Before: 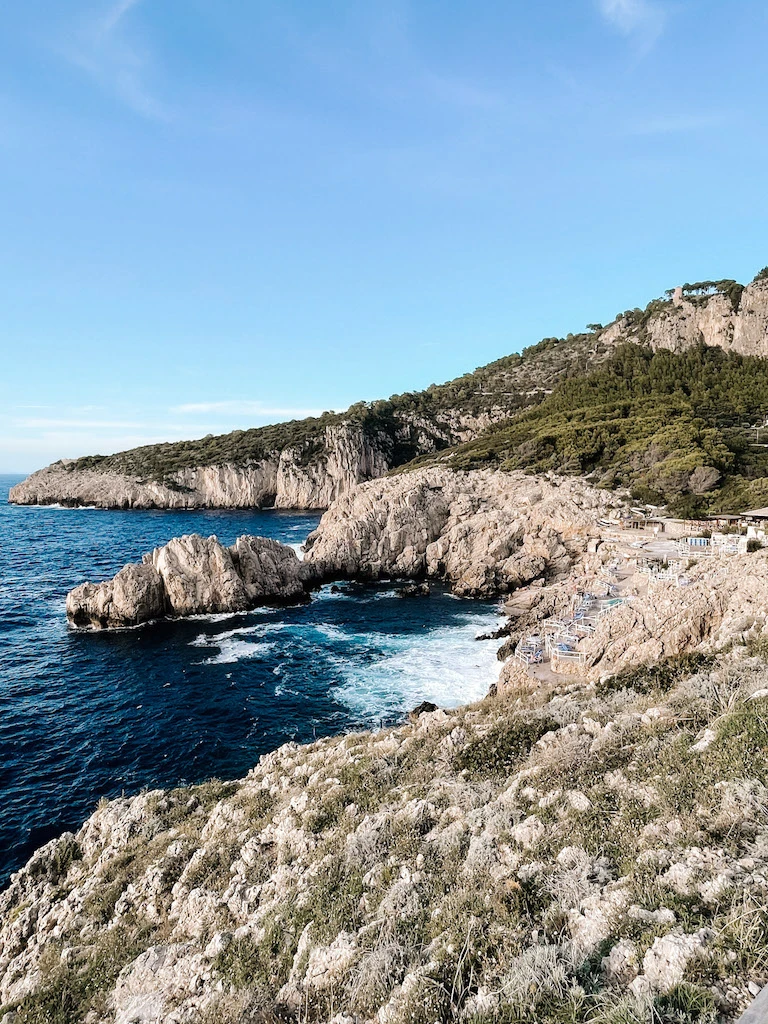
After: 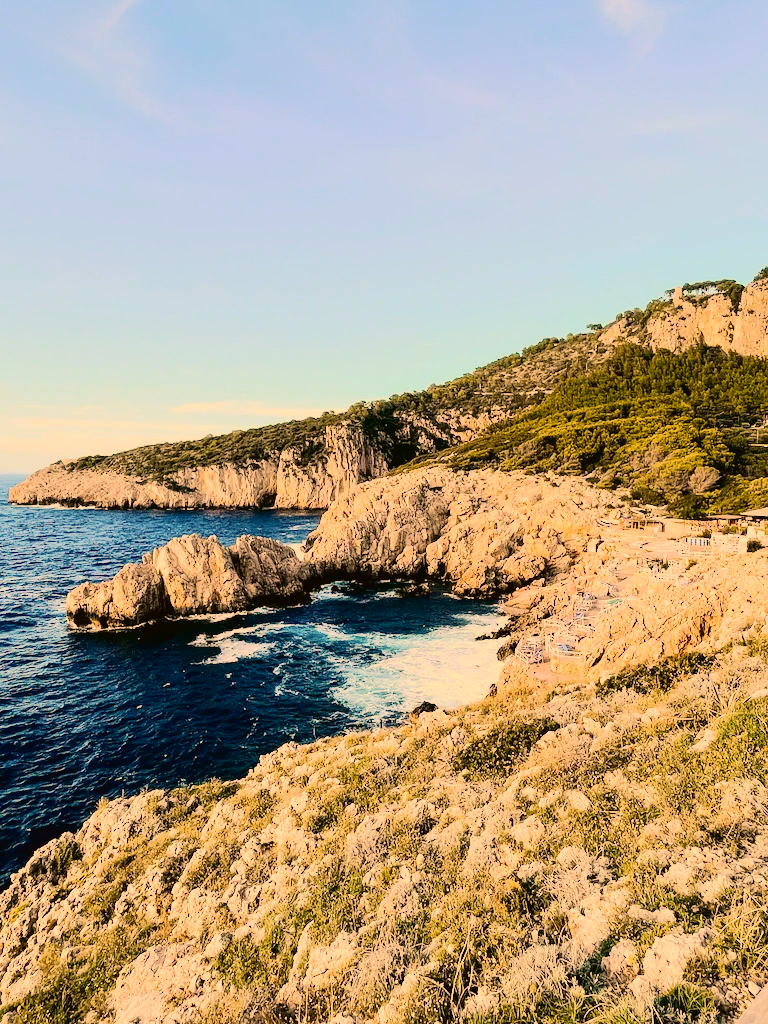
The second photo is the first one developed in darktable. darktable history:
tone curve: curves: ch0 [(0, 0.017) (0.091, 0.046) (0.298, 0.287) (0.439, 0.482) (0.64, 0.729) (0.785, 0.817) (0.995, 0.917)]; ch1 [(0, 0) (0.384, 0.365) (0.463, 0.447) (0.486, 0.474) (0.503, 0.497) (0.526, 0.52) (0.555, 0.564) (0.578, 0.595) (0.638, 0.644) (0.766, 0.773) (1, 1)]; ch2 [(0, 0) (0.374, 0.344) (0.449, 0.434) (0.501, 0.501) (0.528, 0.519) (0.569, 0.589) (0.61, 0.646) (0.666, 0.688) (1, 1)], color space Lab, independent channels, preserve colors none
exposure: exposure 0.2 EV, compensate highlight preservation false
color correction: highlights a* 17.94, highlights b* 35.39, shadows a* 1.48, shadows b* 6.42, saturation 1.01
